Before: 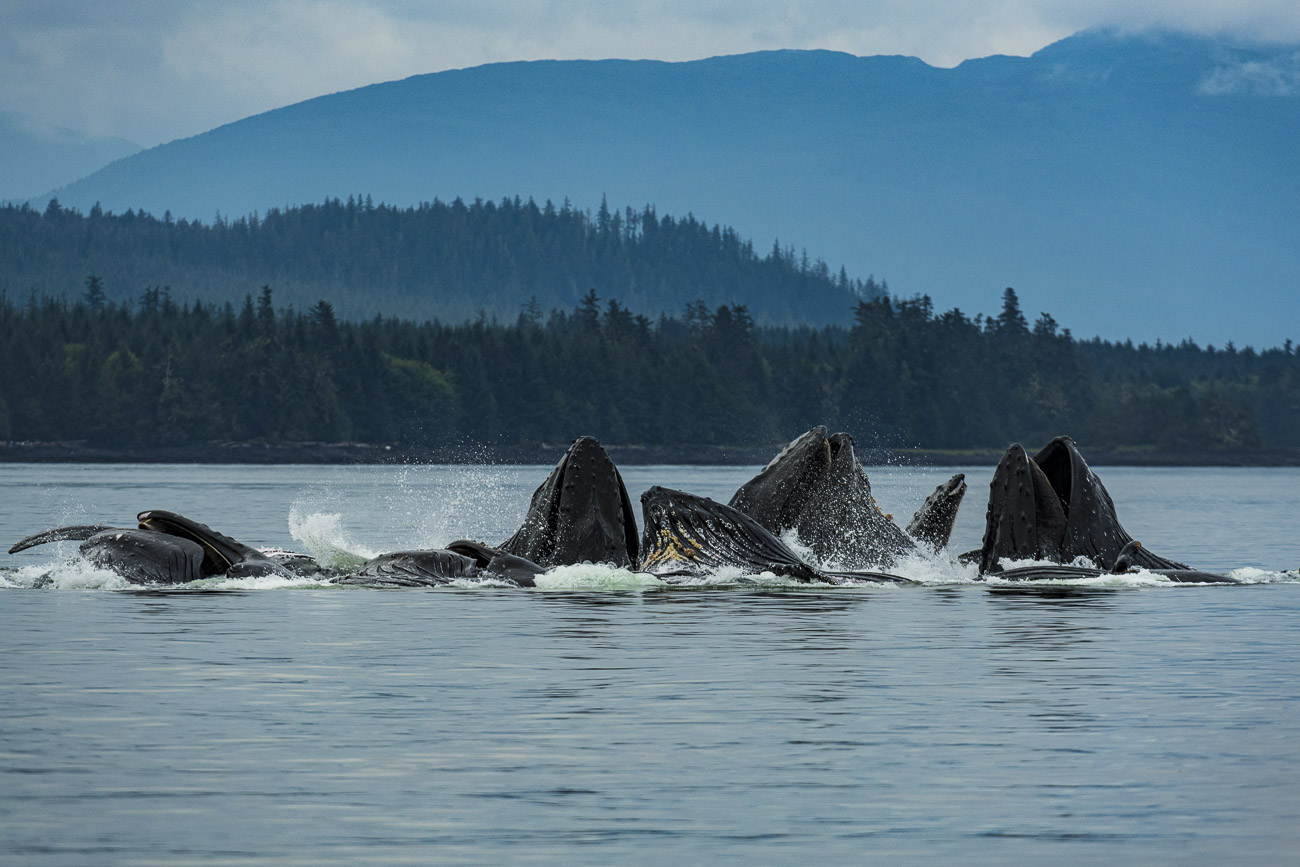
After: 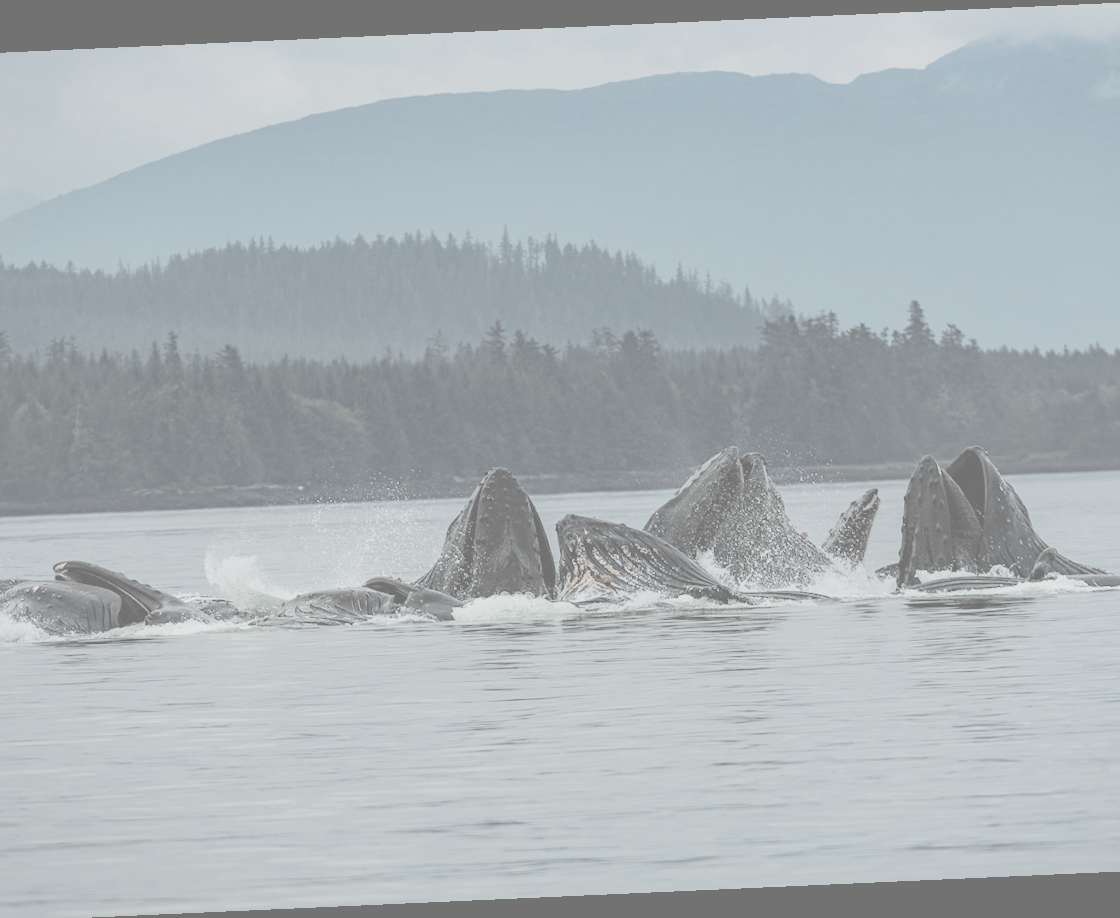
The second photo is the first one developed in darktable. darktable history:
contrast brightness saturation: contrast -0.32, brightness 0.75, saturation -0.78
rotate and perspective: rotation -2.56°, automatic cropping off
crop: left 8.026%, right 7.374%
